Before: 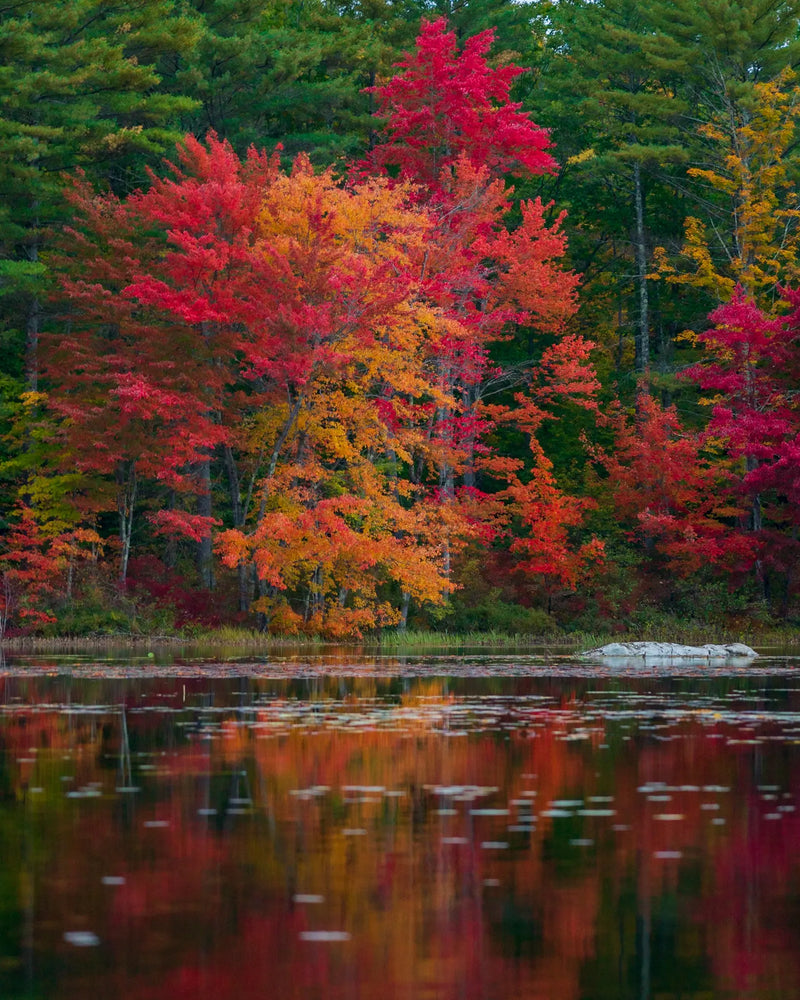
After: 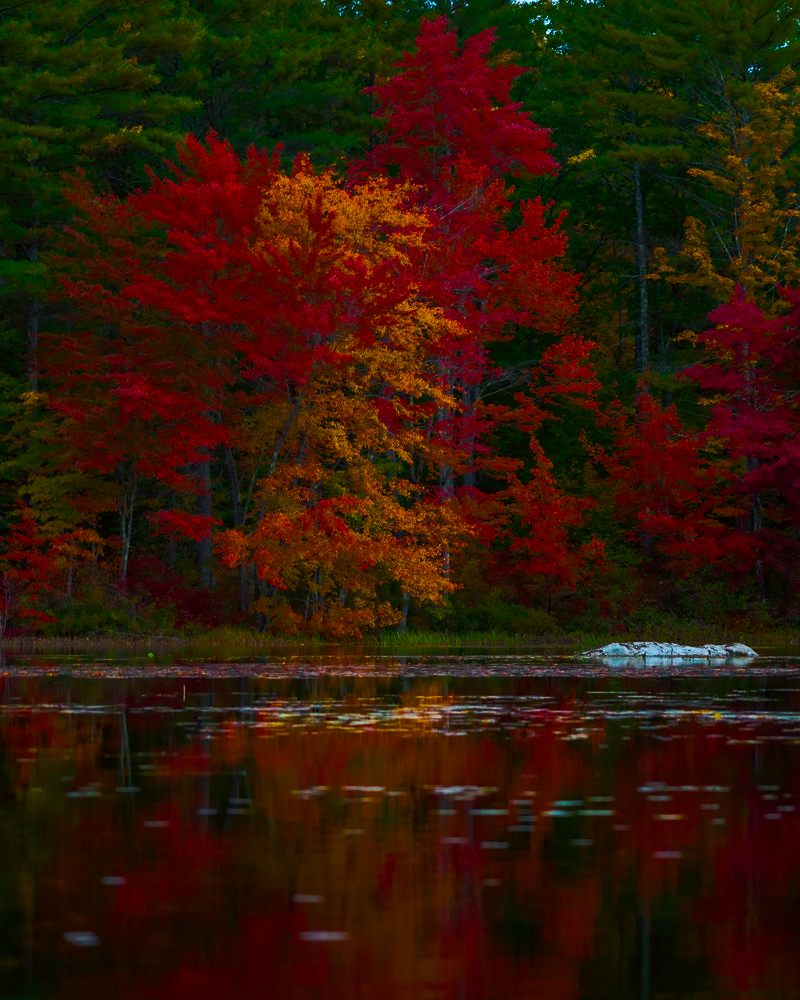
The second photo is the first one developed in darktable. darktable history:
color correction: highlights a* -2.73, highlights b* -2.09, shadows a* 2.41, shadows b* 2.73
color balance rgb: linear chroma grading › global chroma 40.15%, perceptual saturation grading › global saturation 60.58%, perceptual saturation grading › highlights 20.44%, perceptual saturation grading › shadows -50.36%, perceptual brilliance grading › highlights 2.19%, perceptual brilliance grading › mid-tones -50.36%, perceptual brilliance grading › shadows -50.36%
